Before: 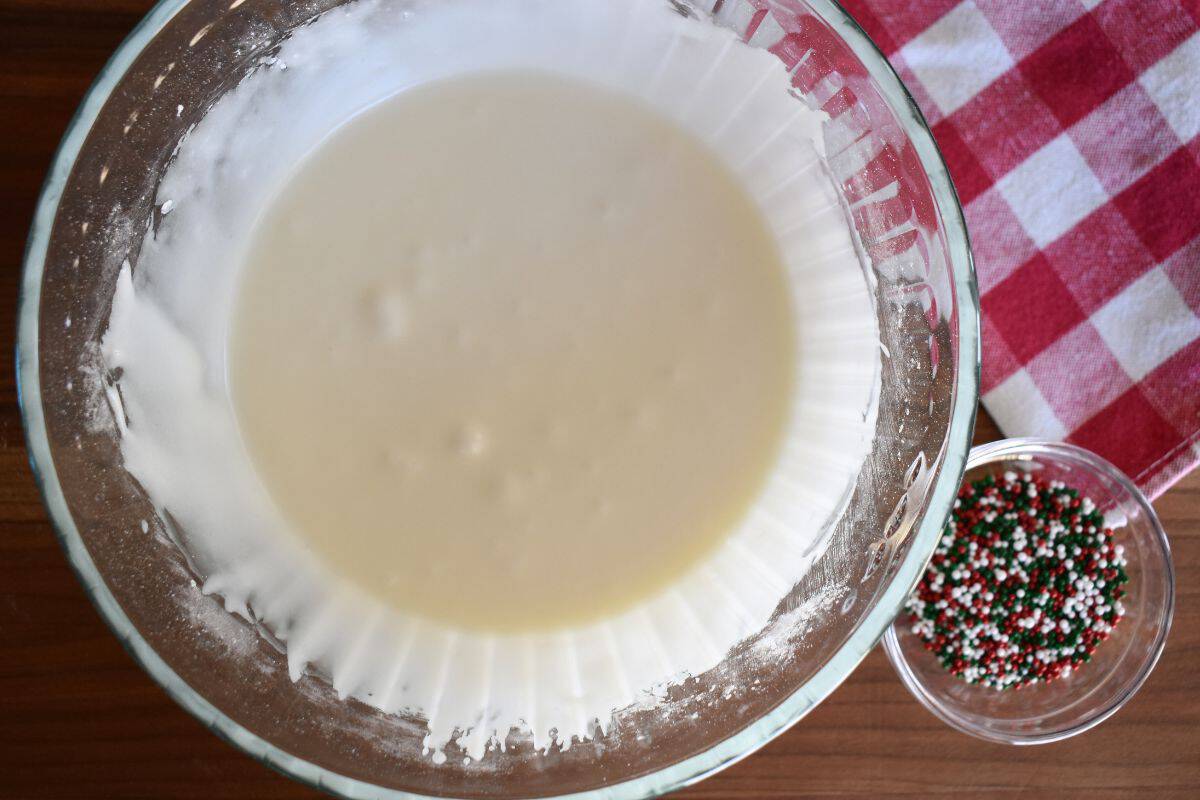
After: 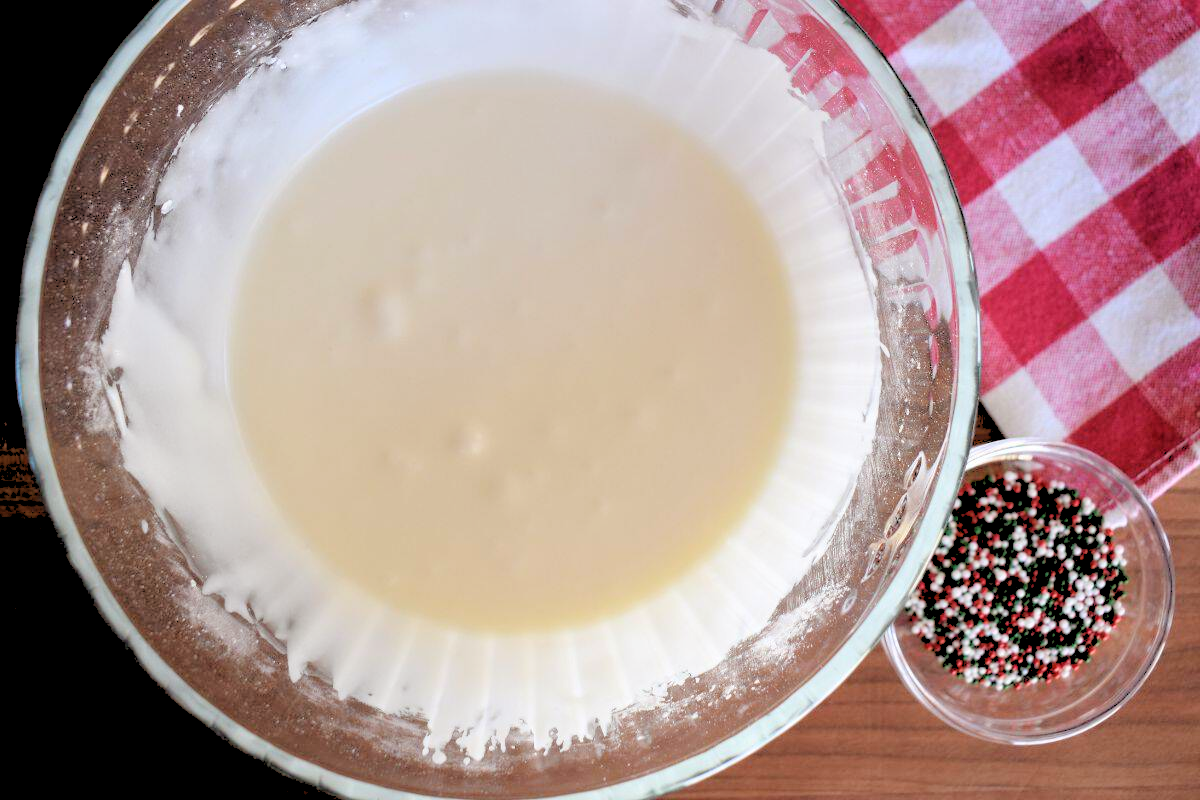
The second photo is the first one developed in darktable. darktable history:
color correction: saturation 0.98
rgb levels: levels [[0.027, 0.429, 0.996], [0, 0.5, 1], [0, 0.5, 1]]
color balance: mode lift, gamma, gain (sRGB), lift [1, 1.049, 1, 1]
